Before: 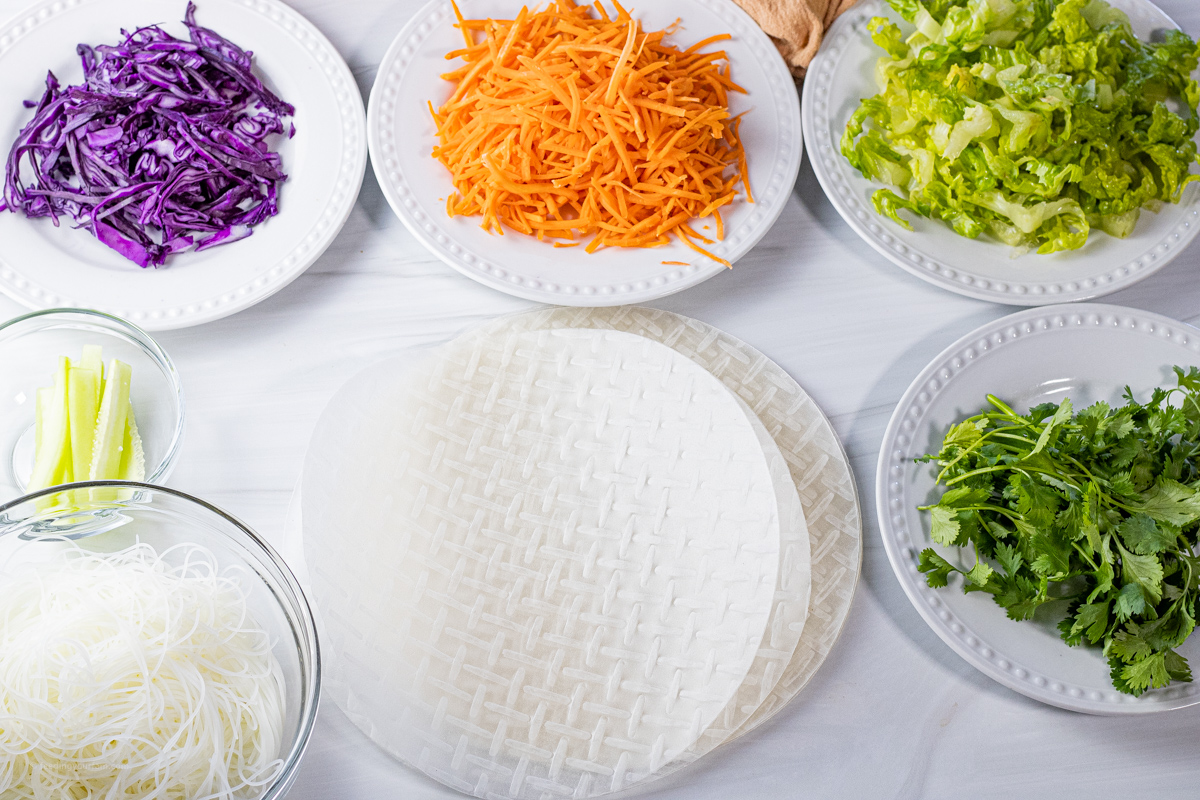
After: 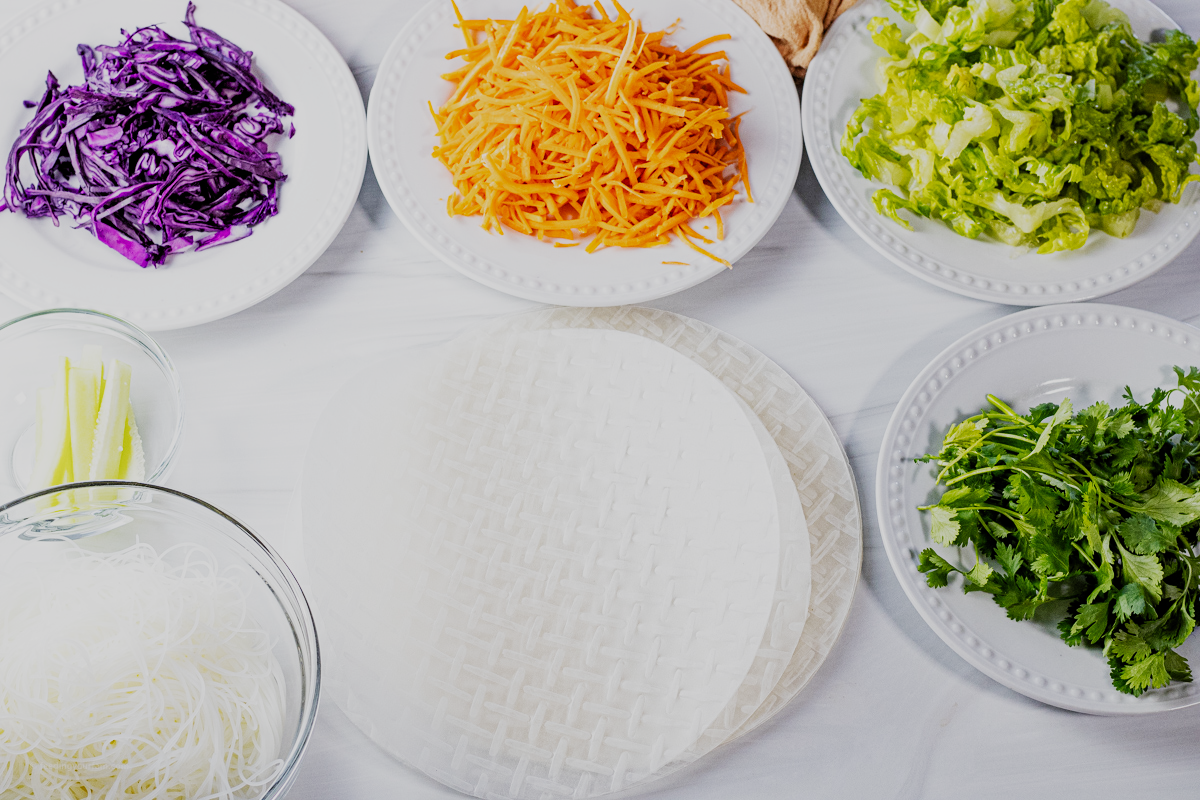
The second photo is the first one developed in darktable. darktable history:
filmic rgb: black relative exposure -7.49 EV, white relative exposure 5 EV, hardness 3.35, contrast 1.299, preserve chrominance no, color science v5 (2021), contrast in shadows safe, contrast in highlights safe
contrast brightness saturation: saturation -0.064
exposure: black level correction 0.002, compensate highlight preservation false
